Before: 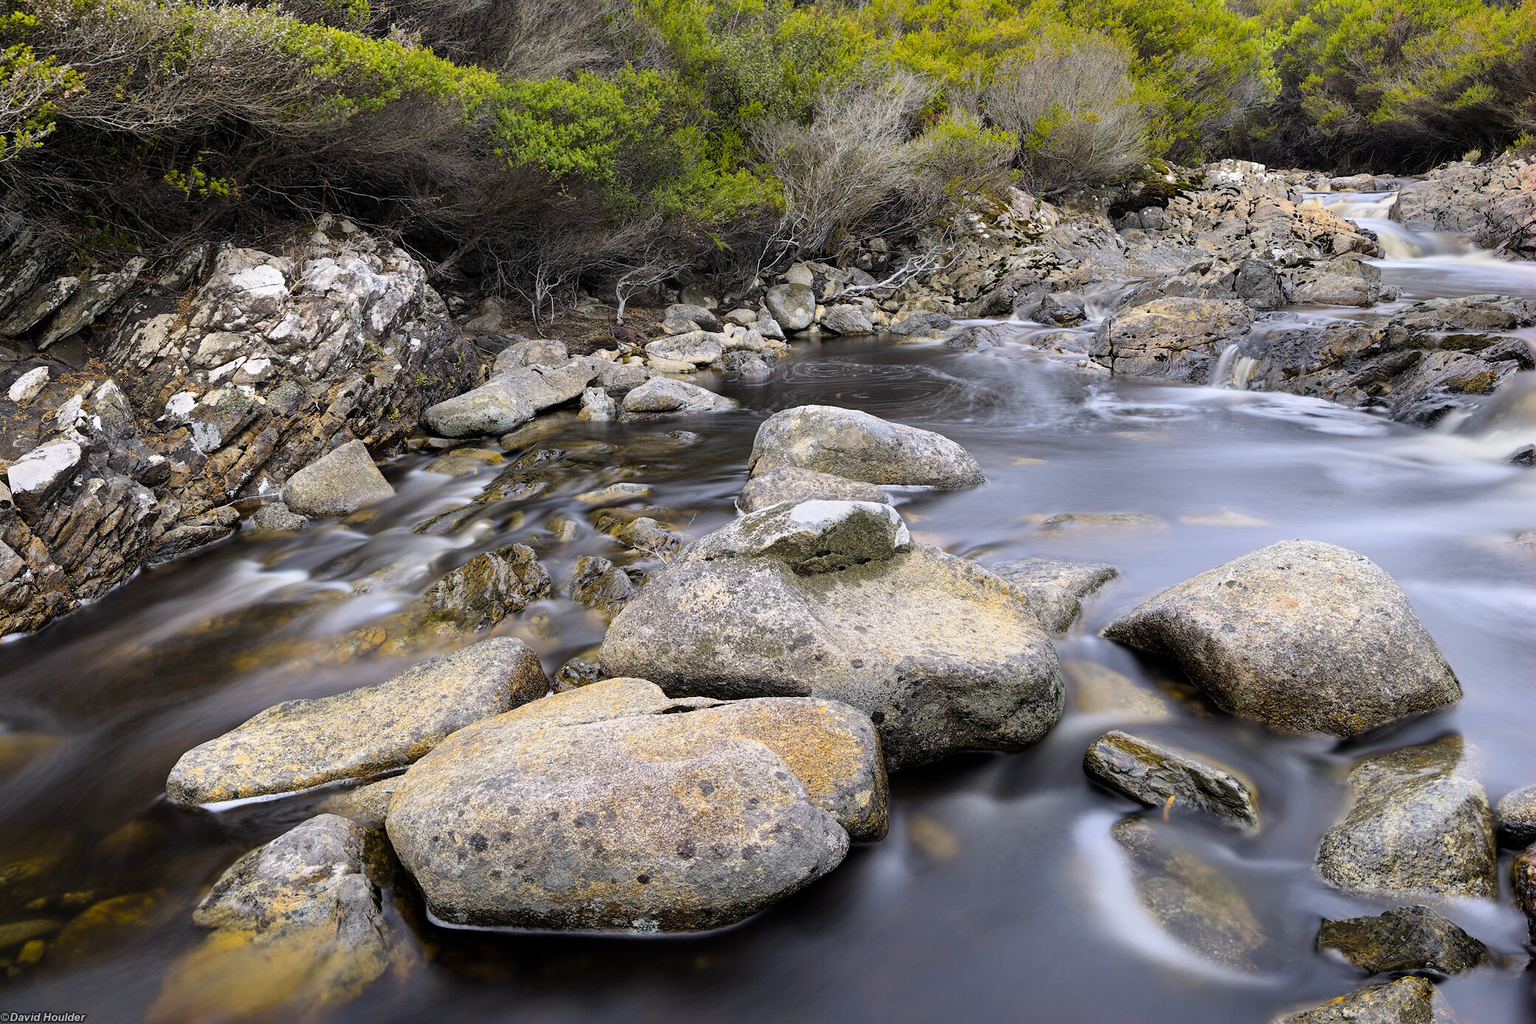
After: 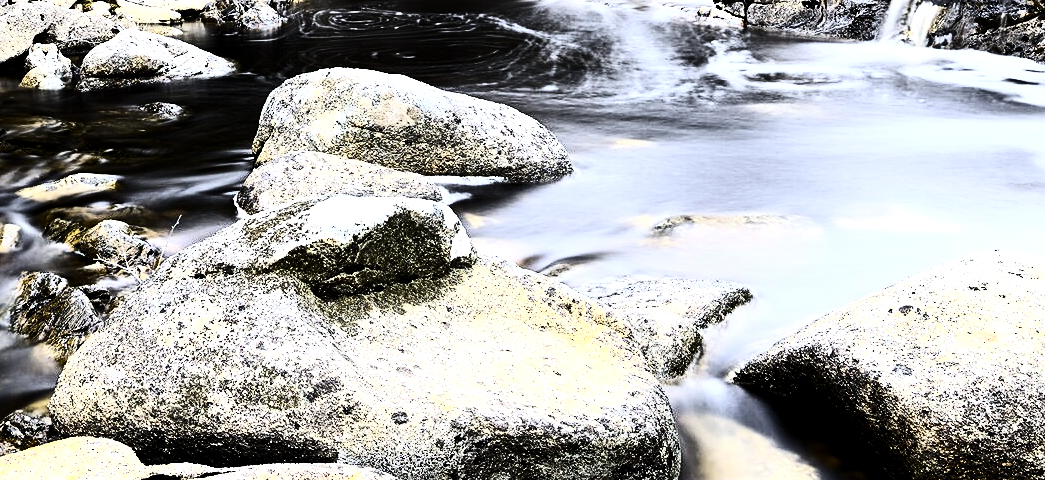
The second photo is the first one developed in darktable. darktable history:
white balance: red 0.978, blue 0.999
exposure: black level correction 0.002, compensate highlight preservation false
contrast brightness saturation: contrast 0.93, brightness 0.2
levels: levels [0.029, 0.545, 0.971]
sharpen: amount 0.2
crop: left 36.607%, top 34.735%, right 13.146%, bottom 30.611%
